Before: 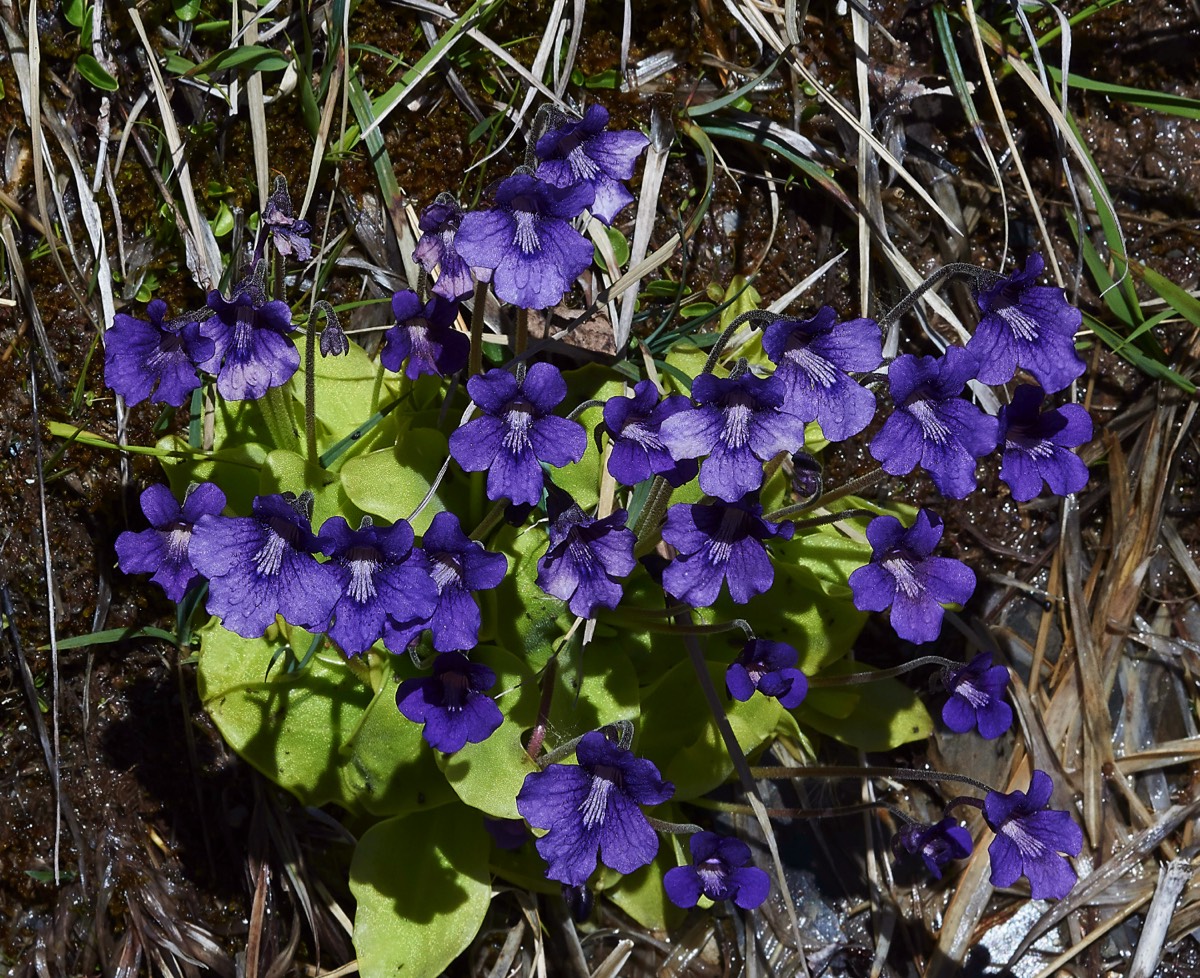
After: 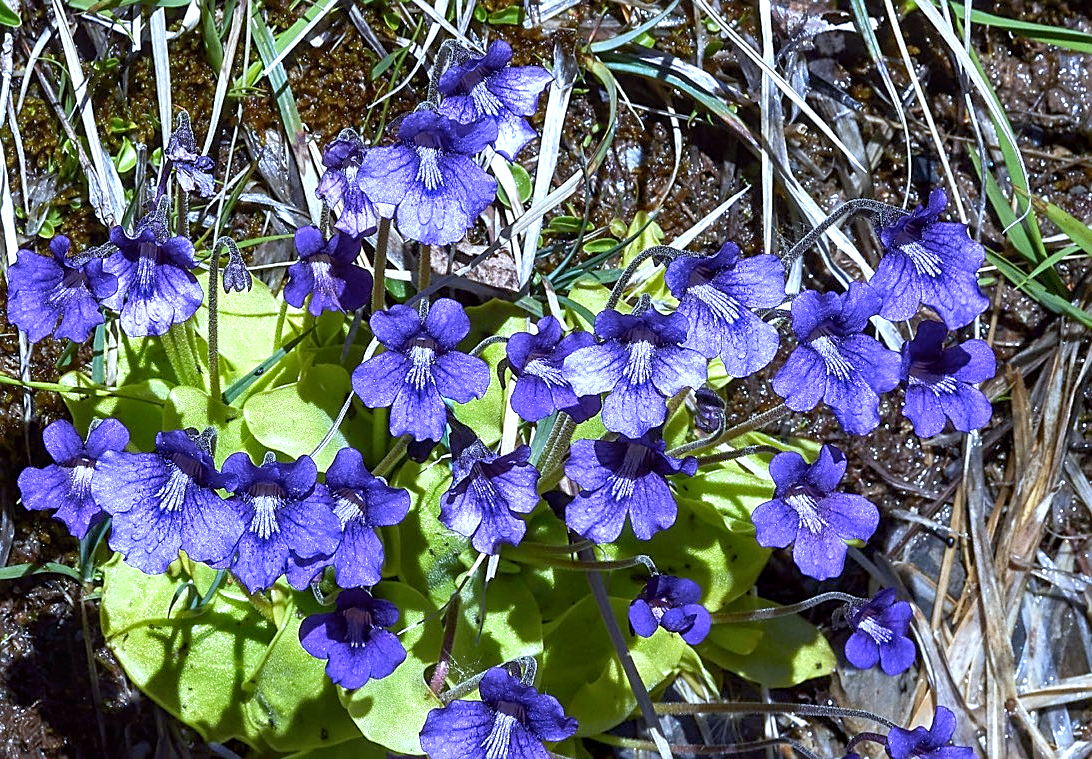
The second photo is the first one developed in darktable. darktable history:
exposure: exposure 0.935 EV, compensate highlight preservation false
crop: left 8.155%, top 6.611%, bottom 15.385%
white balance: red 0.871, blue 1.249
sharpen: on, module defaults
local contrast: on, module defaults
